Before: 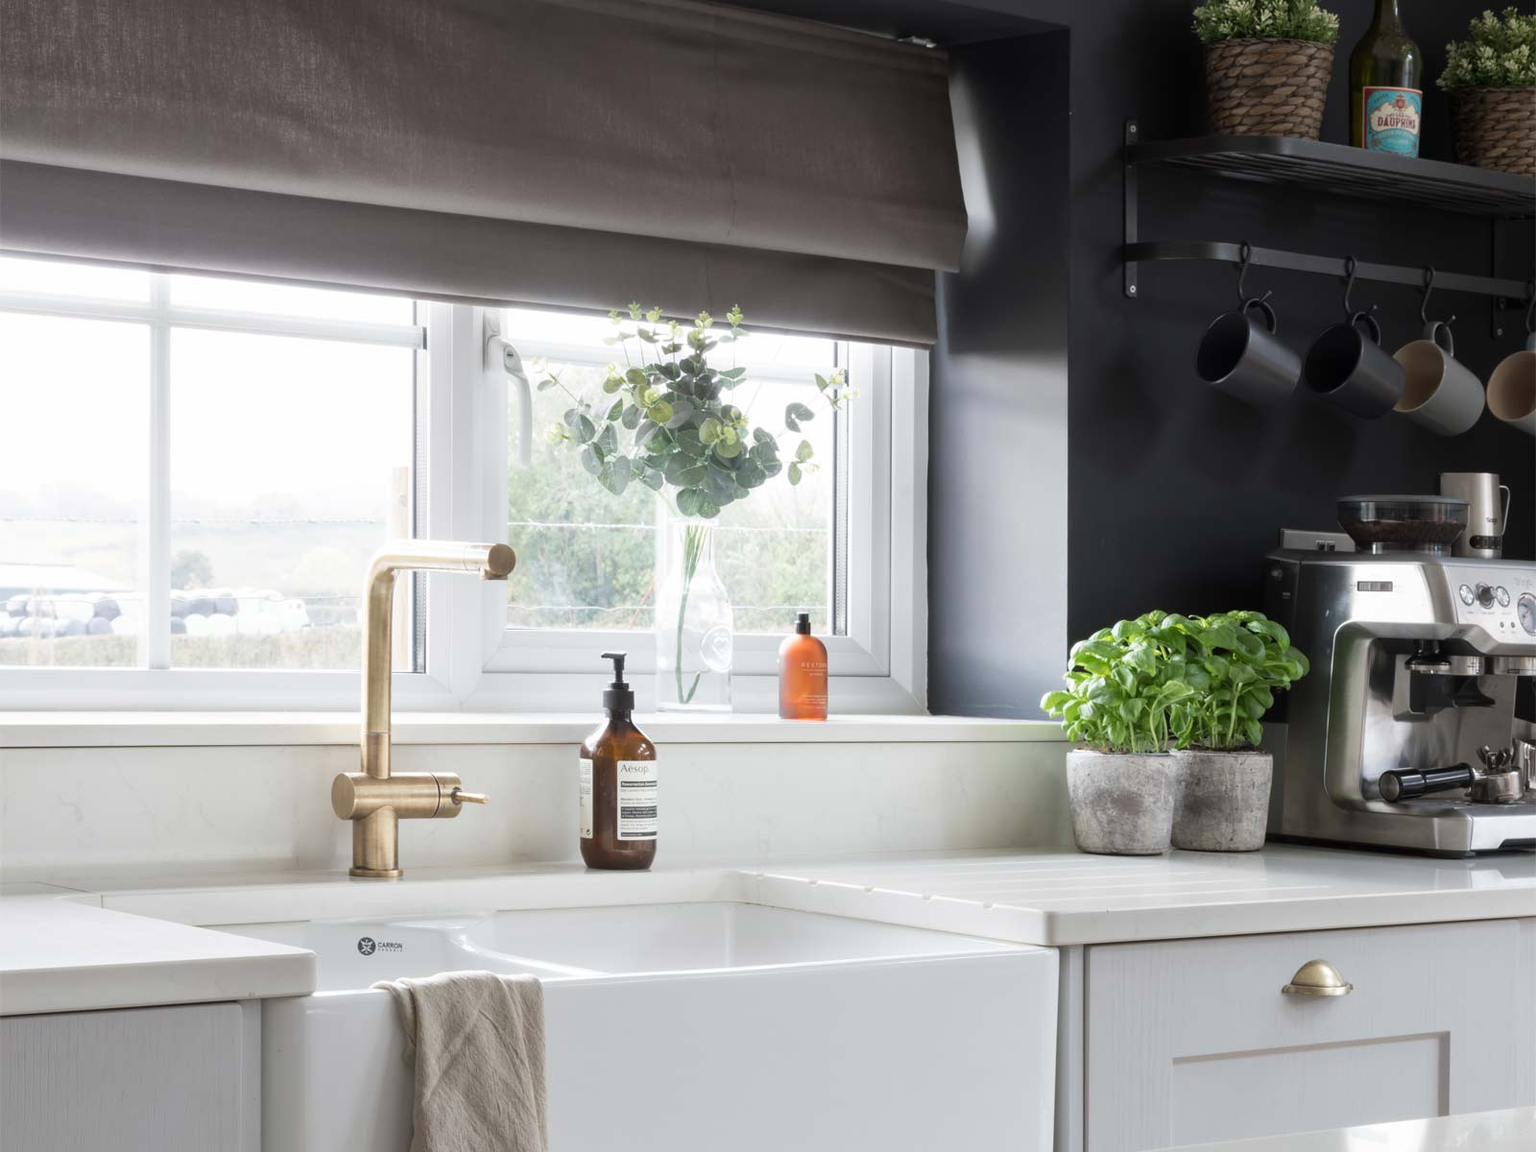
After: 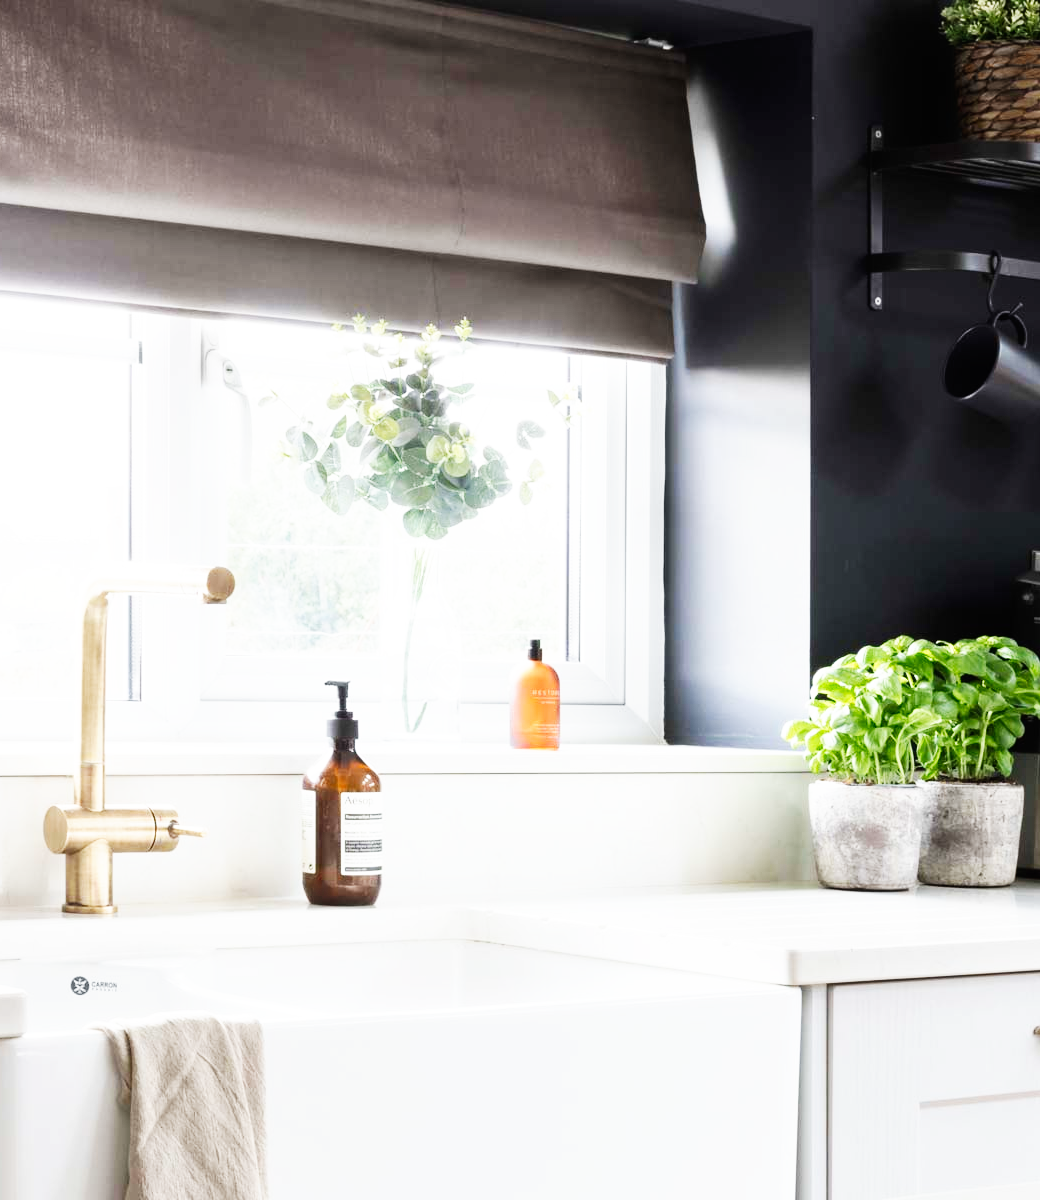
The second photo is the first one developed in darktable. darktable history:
base curve: curves: ch0 [(0, 0) (0.007, 0.004) (0.027, 0.03) (0.046, 0.07) (0.207, 0.54) (0.442, 0.872) (0.673, 0.972) (1, 1)], preserve colors none
crop and rotate: left 18.883%, right 16.107%
